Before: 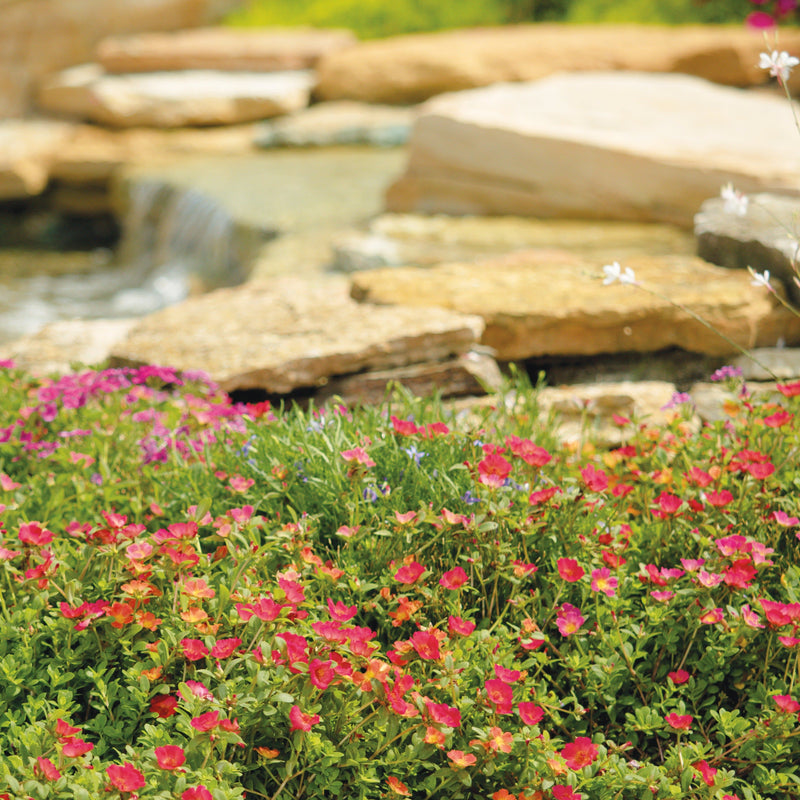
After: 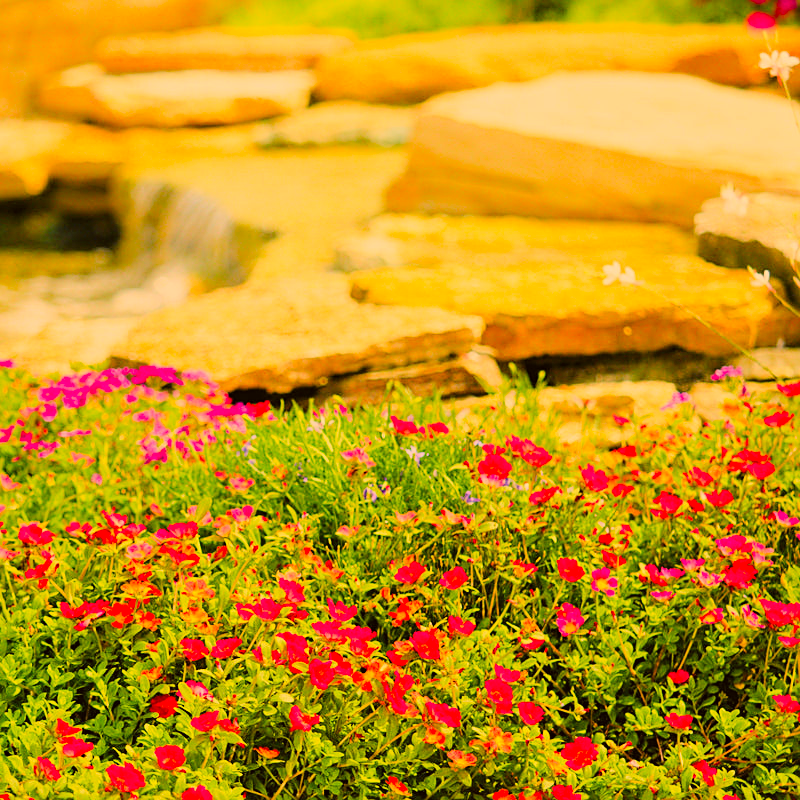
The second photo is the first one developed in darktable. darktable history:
filmic rgb: black relative exposure -7.65 EV, white relative exposure 4.56 EV, hardness 3.61
color correction: highlights a* 18.54, highlights b* 35.81, shadows a* 1.68, shadows b* 6.76, saturation 1.03
sharpen: on, module defaults
contrast brightness saturation: contrast 0.198, brightness 0.201, saturation 0.788
